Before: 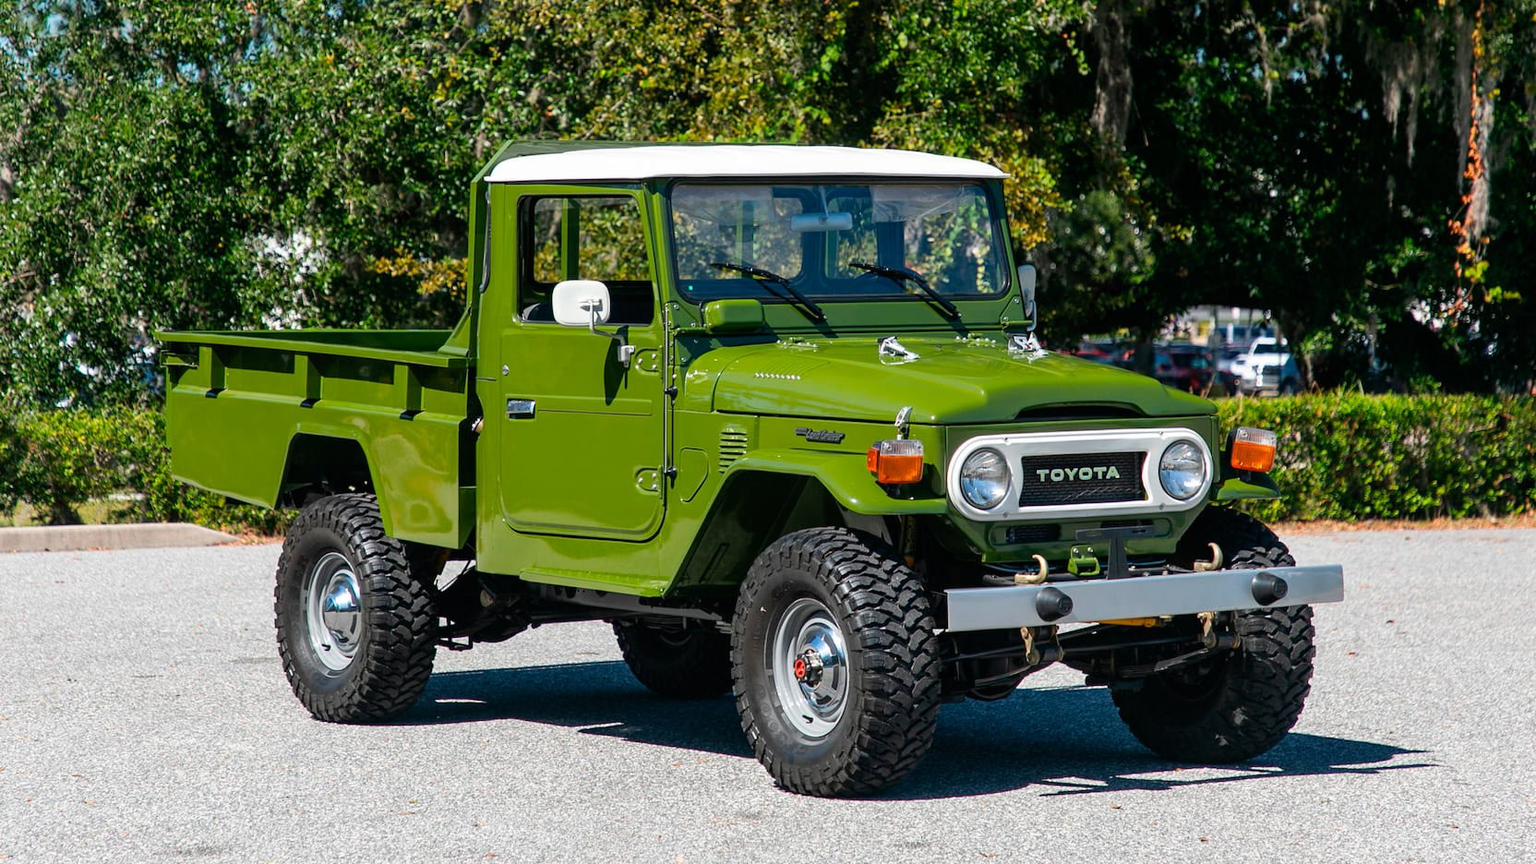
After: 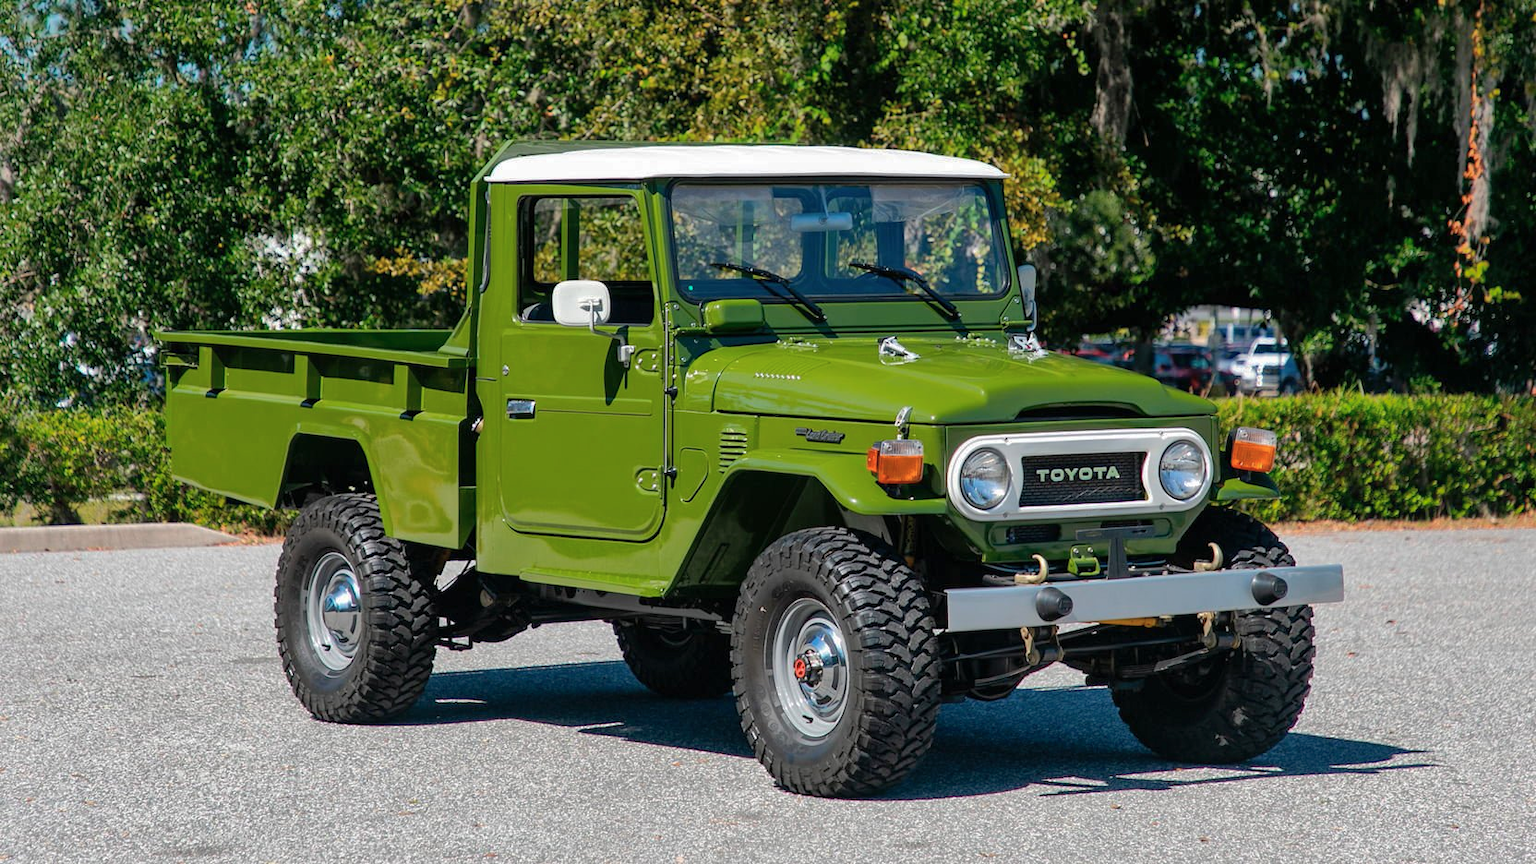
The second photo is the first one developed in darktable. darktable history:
color zones: curves: ch0 [(0, 0.5) (0.143, 0.52) (0.286, 0.5) (0.429, 0.5) (0.571, 0.5) (0.714, 0.5) (0.857, 0.5) (1, 0.5)]; ch1 [(0, 0.489) (0.155, 0.45) (0.286, 0.466) (0.429, 0.5) (0.571, 0.5) (0.714, 0.5) (0.857, 0.5) (1, 0.489)]
shadows and highlights: shadows 40, highlights -60
